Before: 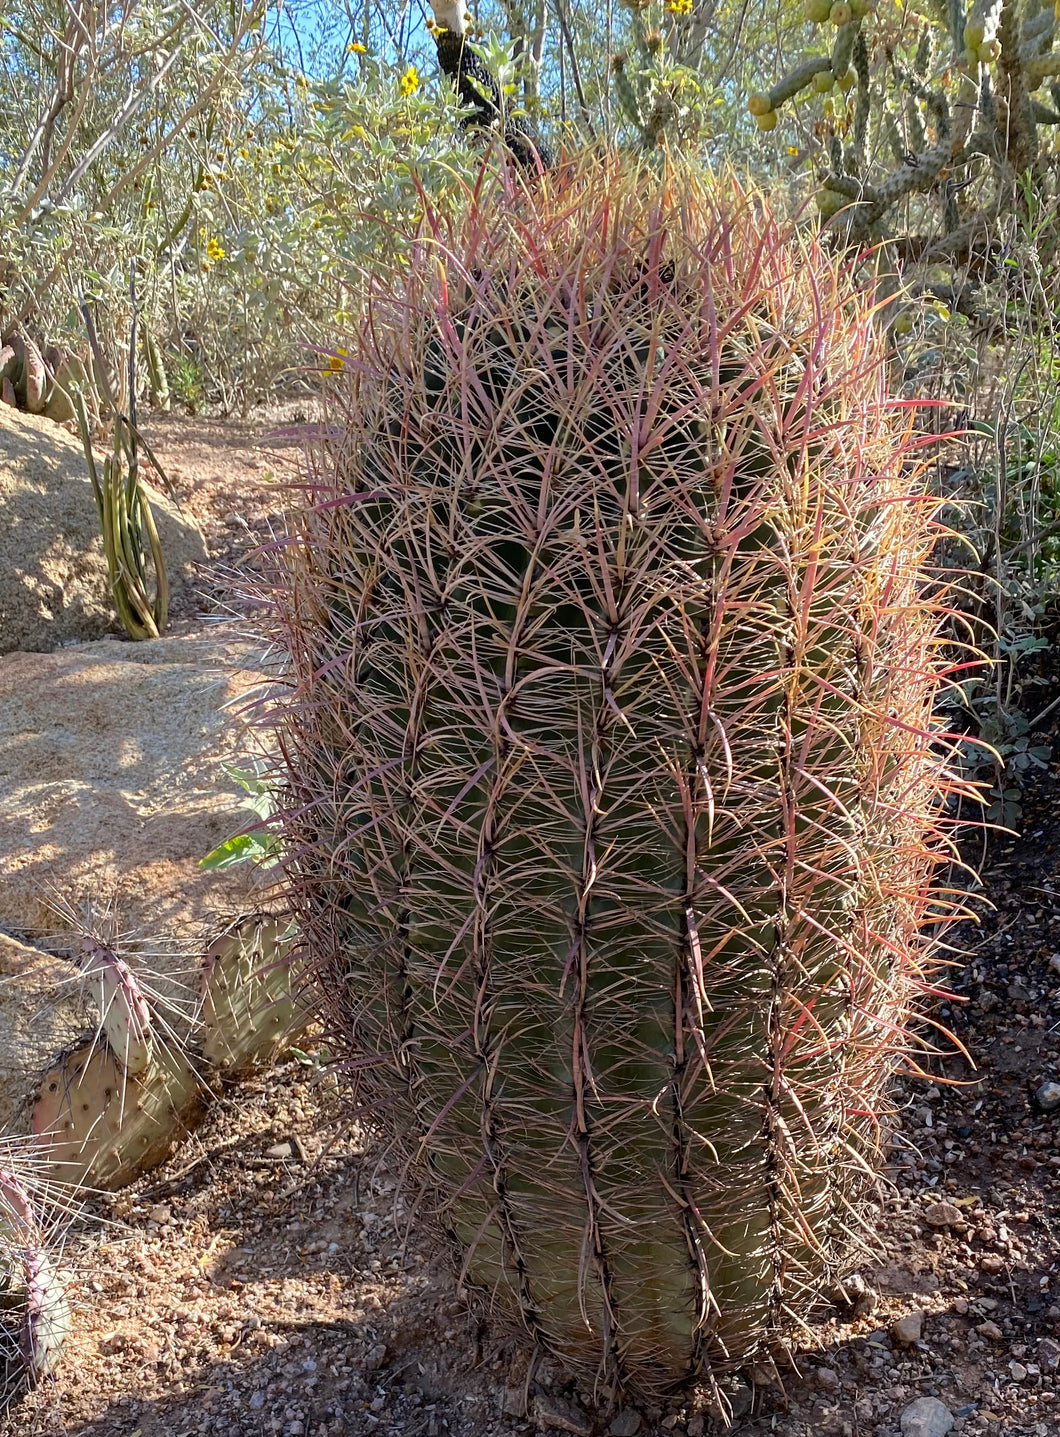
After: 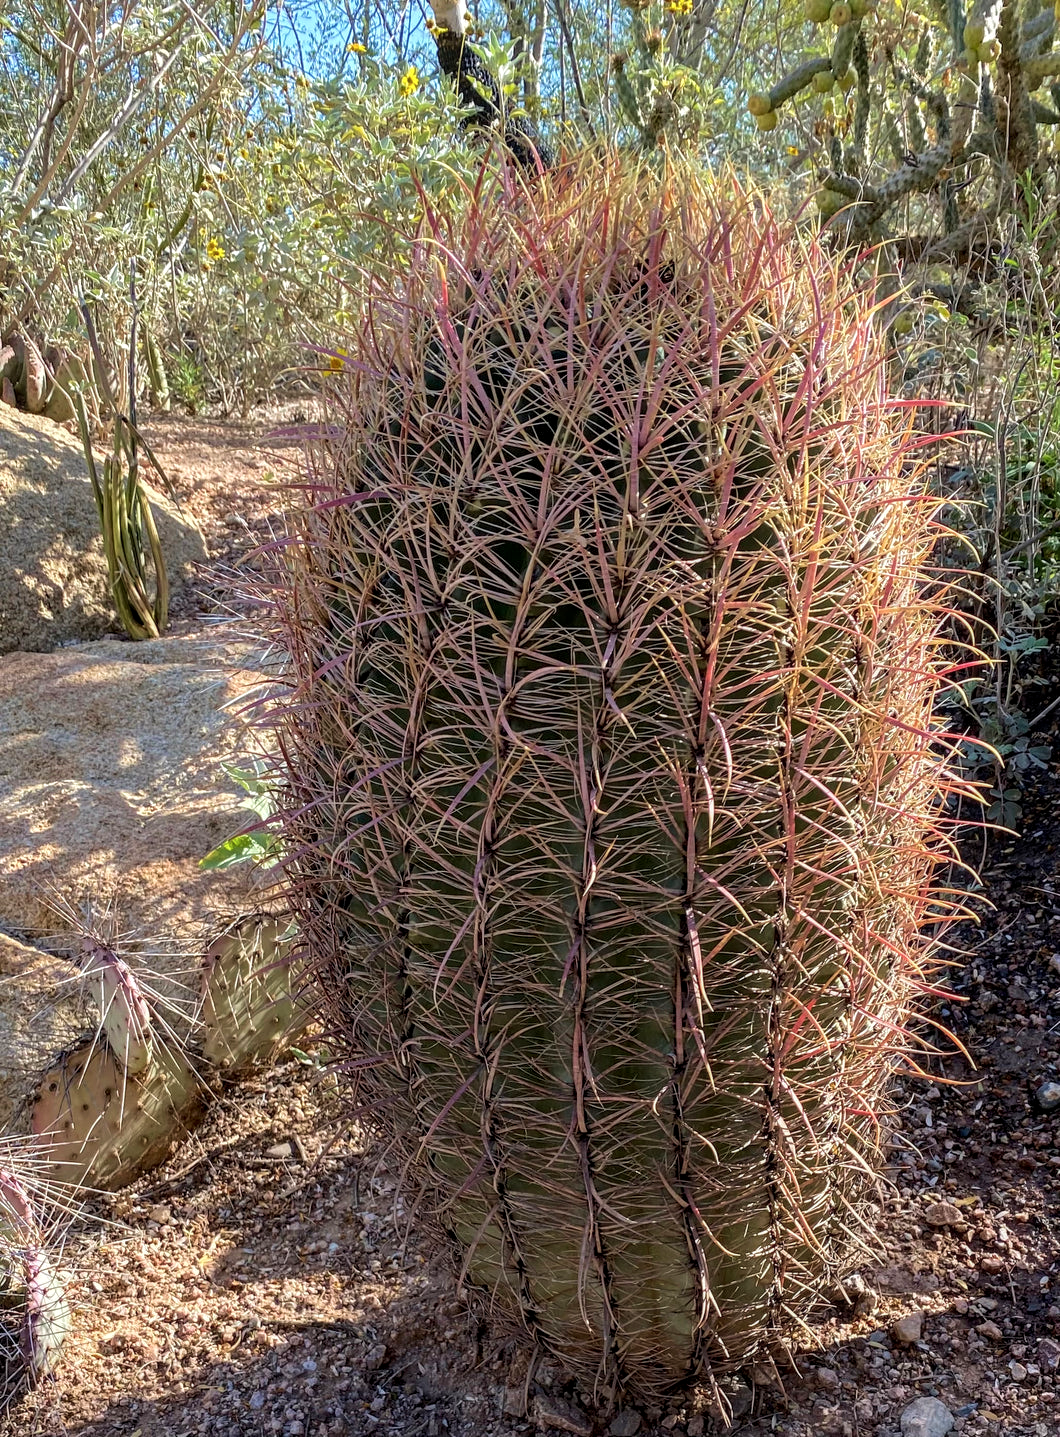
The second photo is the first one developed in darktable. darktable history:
velvia: on, module defaults
contrast brightness saturation: saturation -0.05
local contrast: on, module defaults
